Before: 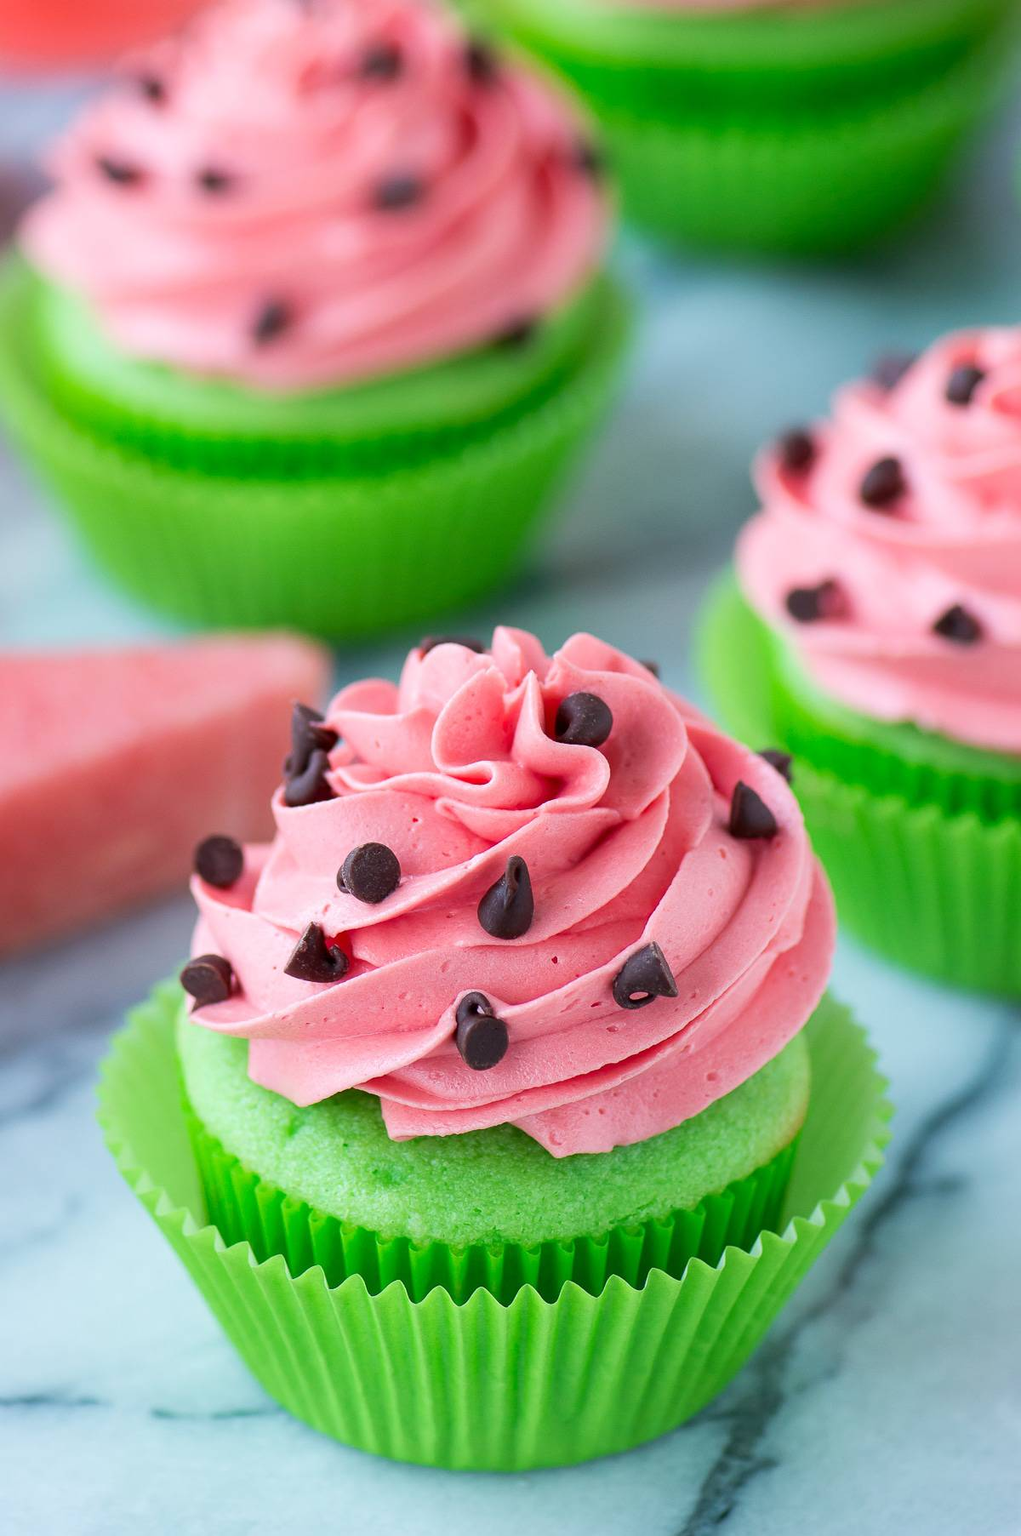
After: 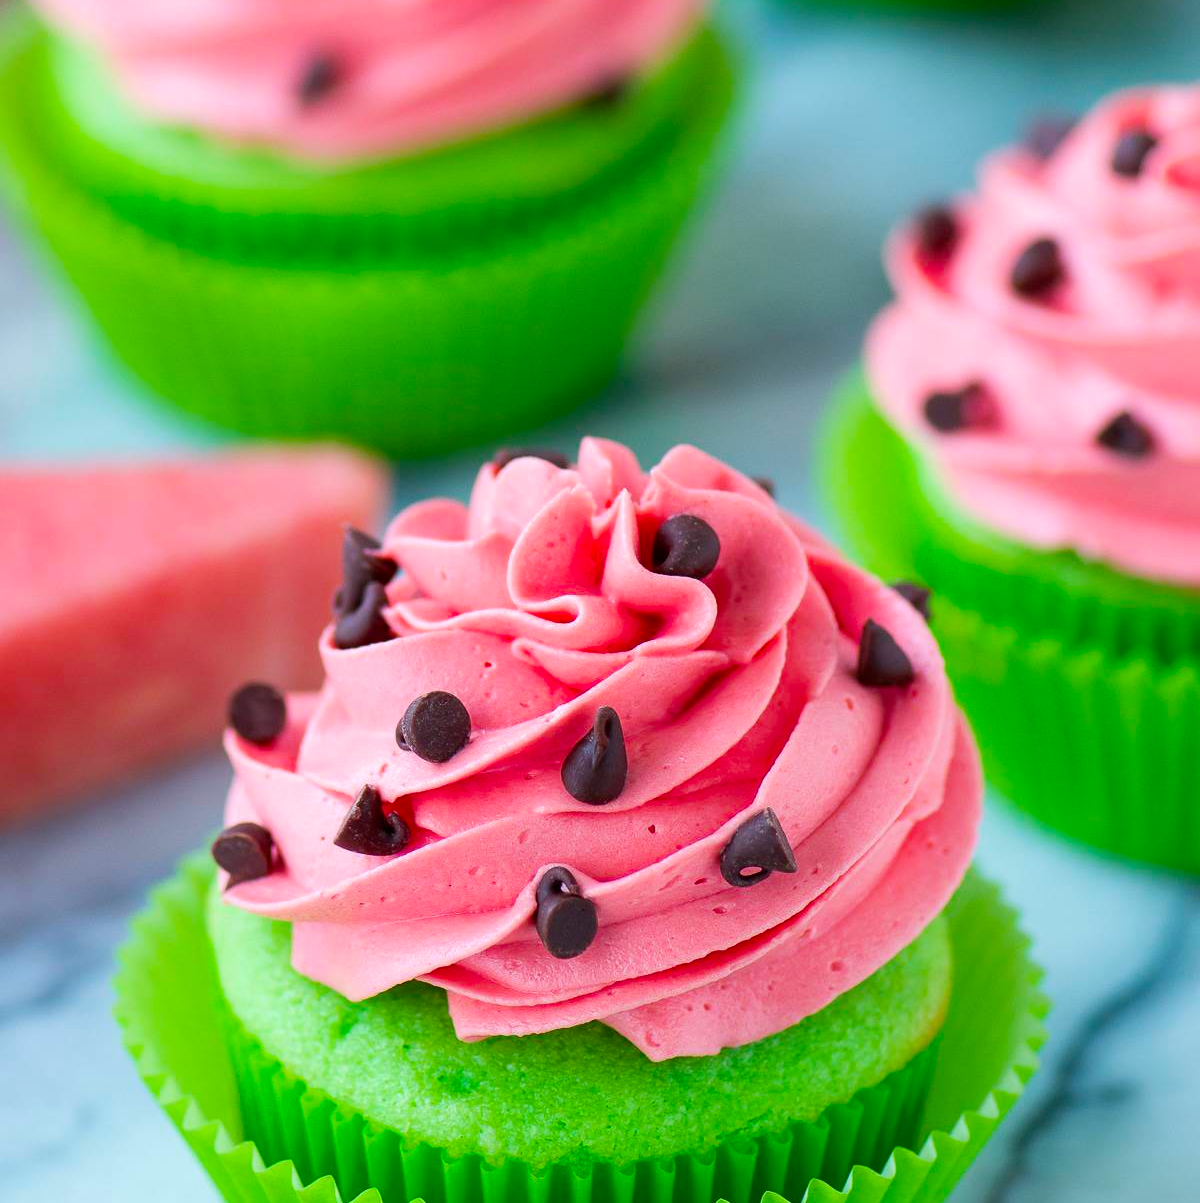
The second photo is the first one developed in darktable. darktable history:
crop: top 16.574%, bottom 16.756%
color balance rgb: linear chroma grading › global chroma 15.022%, perceptual saturation grading › global saturation 19.884%
